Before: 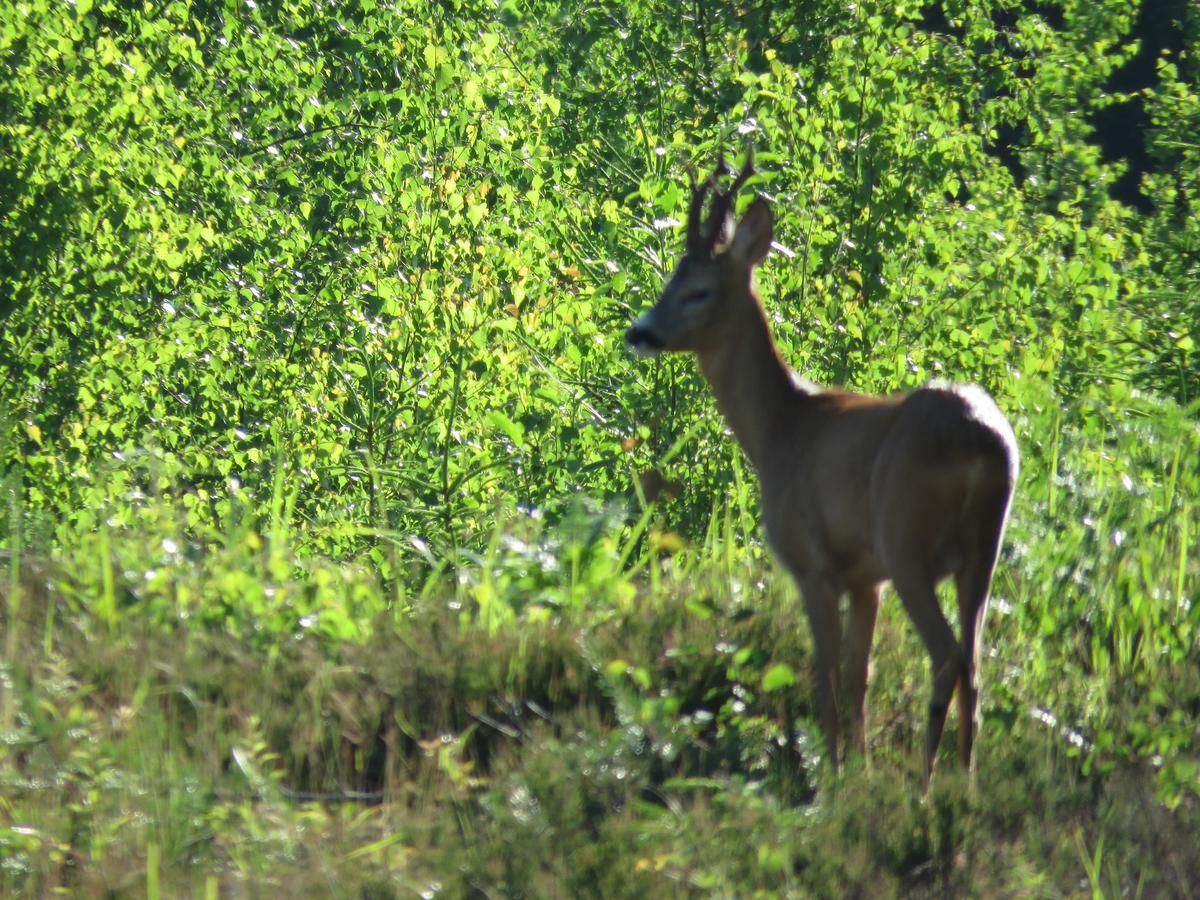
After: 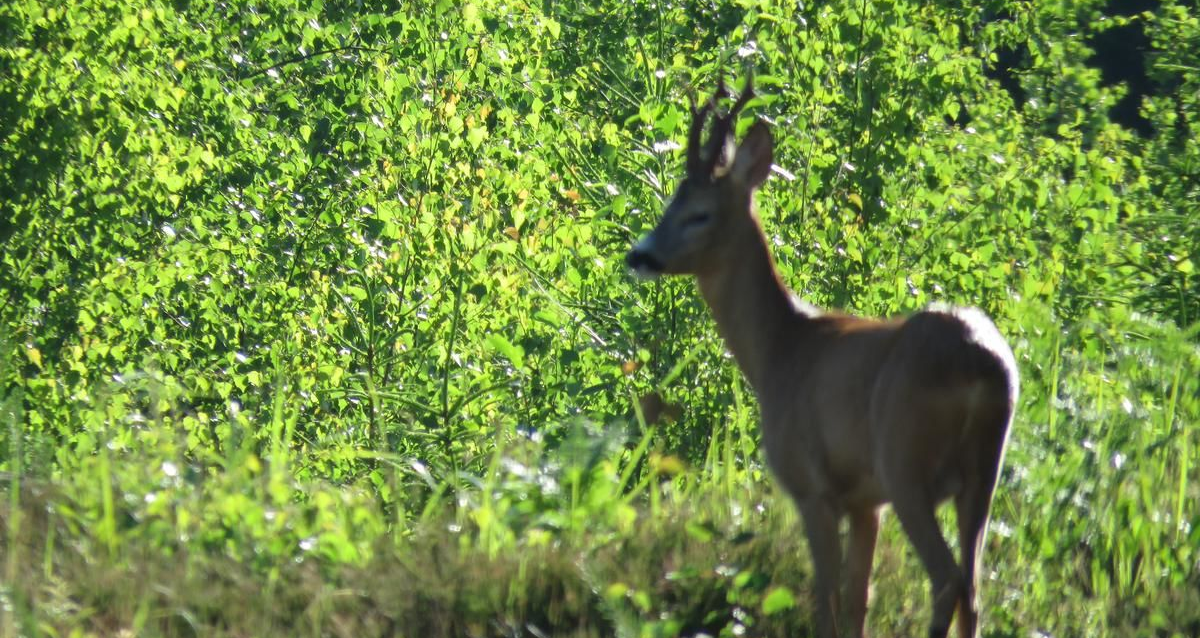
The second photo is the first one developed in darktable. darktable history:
crop and rotate: top 8.625%, bottom 20.42%
